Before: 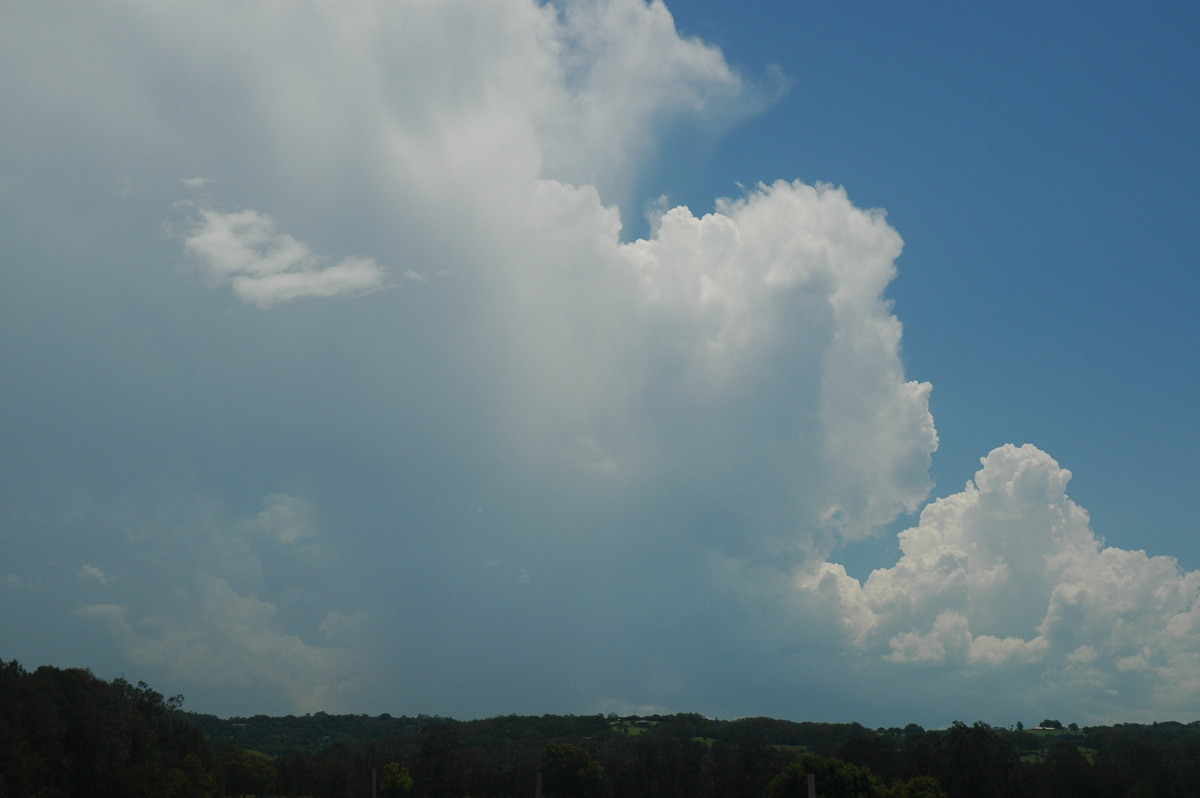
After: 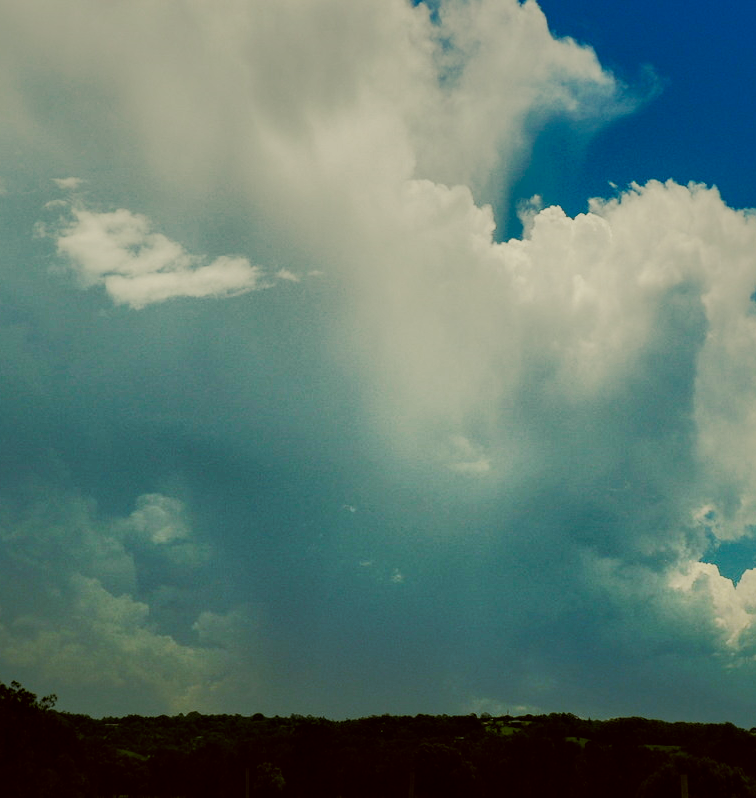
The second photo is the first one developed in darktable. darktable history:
crop: left 10.661%, right 26.332%
local contrast: highlights 30%, detail 150%
color zones: curves: ch0 [(0, 0.444) (0.143, 0.442) (0.286, 0.441) (0.429, 0.441) (0.571, 0.441) (0.714, 0.441) (0.857, 0.442) (1, 0.444)]
shadows and highlights: shadows 61.19, highlights -60.08
color correction: highlights a* -1.44, highlights b* 10.29, shadows a* 0.673, shadows b* 19.61
tone curve: curves: ch0 [(0, 0) (0.003, 0.005) (0.011, 0.007) (0.025, 0.009) (0.044, 0.013) (0.069, 0.017) (0.1, 0.02) (0.136, 0.029) (0.177, 0.052) (0.224, 0.086) (0.277, 0.129) (0.335, 0.188) (0.399, 0.256) (0.468, 0.361) (0.543, 0.526) (0.623, 0.696) (0.709, 0.784) (0.801, 0.85) (0.898, 0.882) (1, 1)], preserve colors none
